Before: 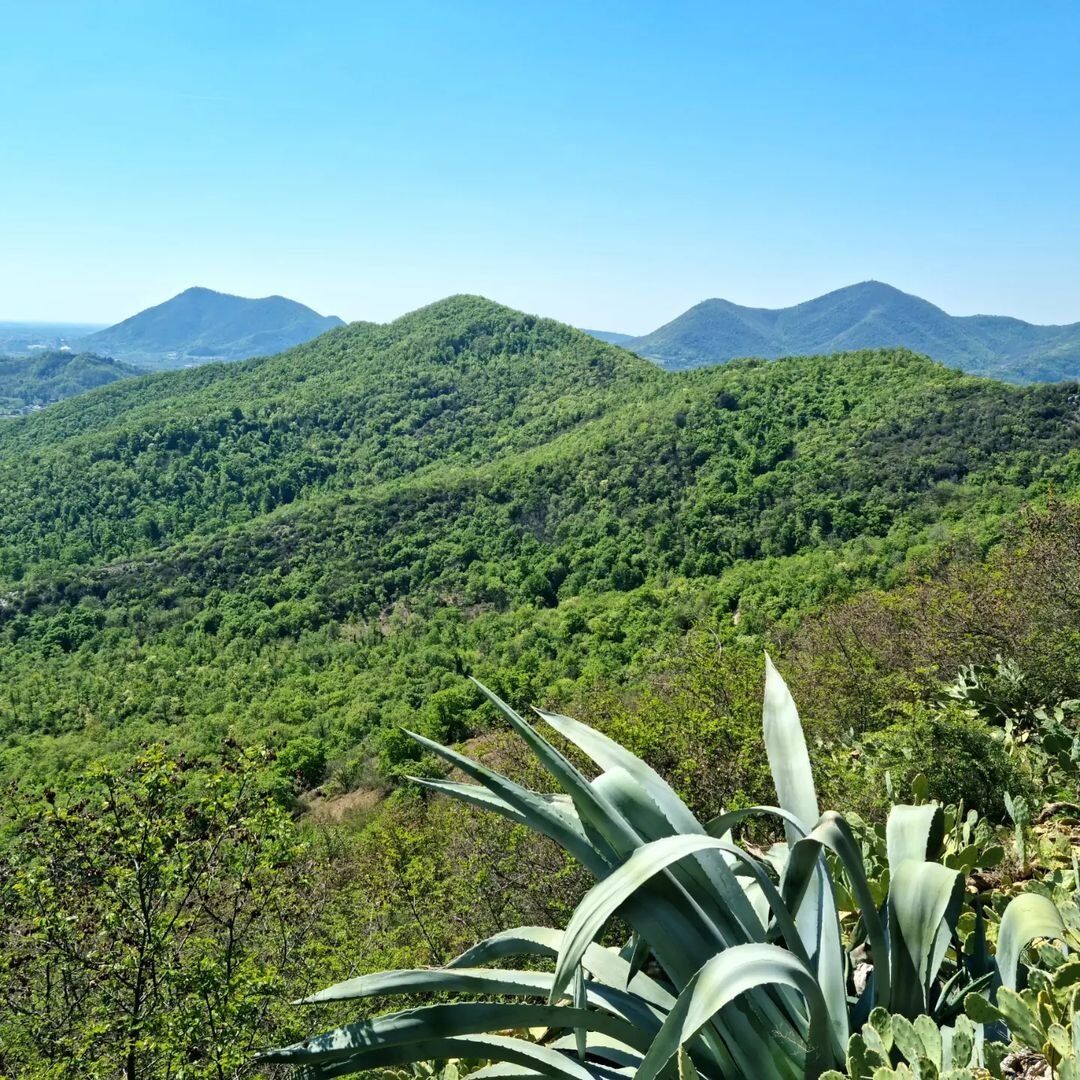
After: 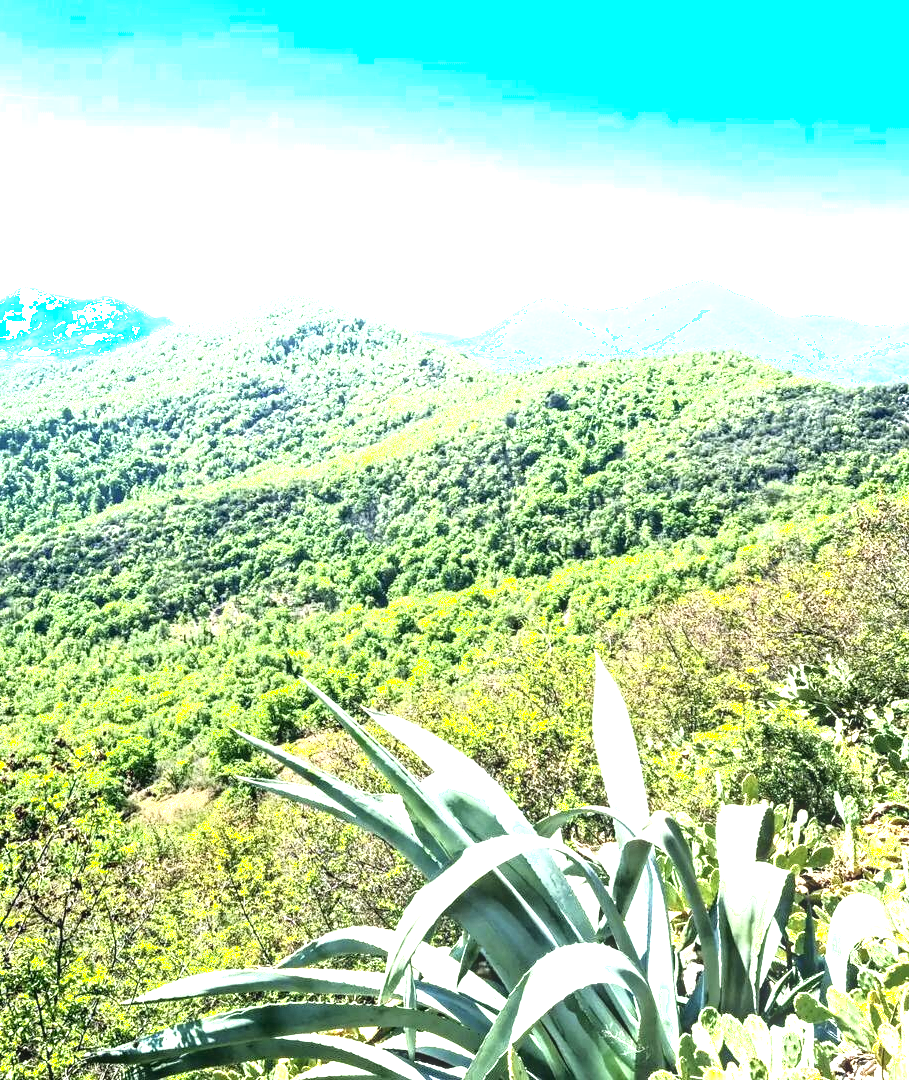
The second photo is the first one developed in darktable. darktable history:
local contrast: on, module defaults
crop: left 15.801%
shadows and highlights: shadows -61.34, white point adjustment -5.32, highlights 59.68
tone equalizer: -8 EV -0.427 EV, -7 EV -0.37 EV, -6 EV -0.314 EV, -5 EV -0.231 EV, -3 EV 0.224 EV, -2 EV 0.319 EV, -1 EV 0.372 EV, +0 EV 0.44 EV
exposure: black level correction 0, exposure 1.409 EV, compensate exposure bias true, compensate highlight preservation false
